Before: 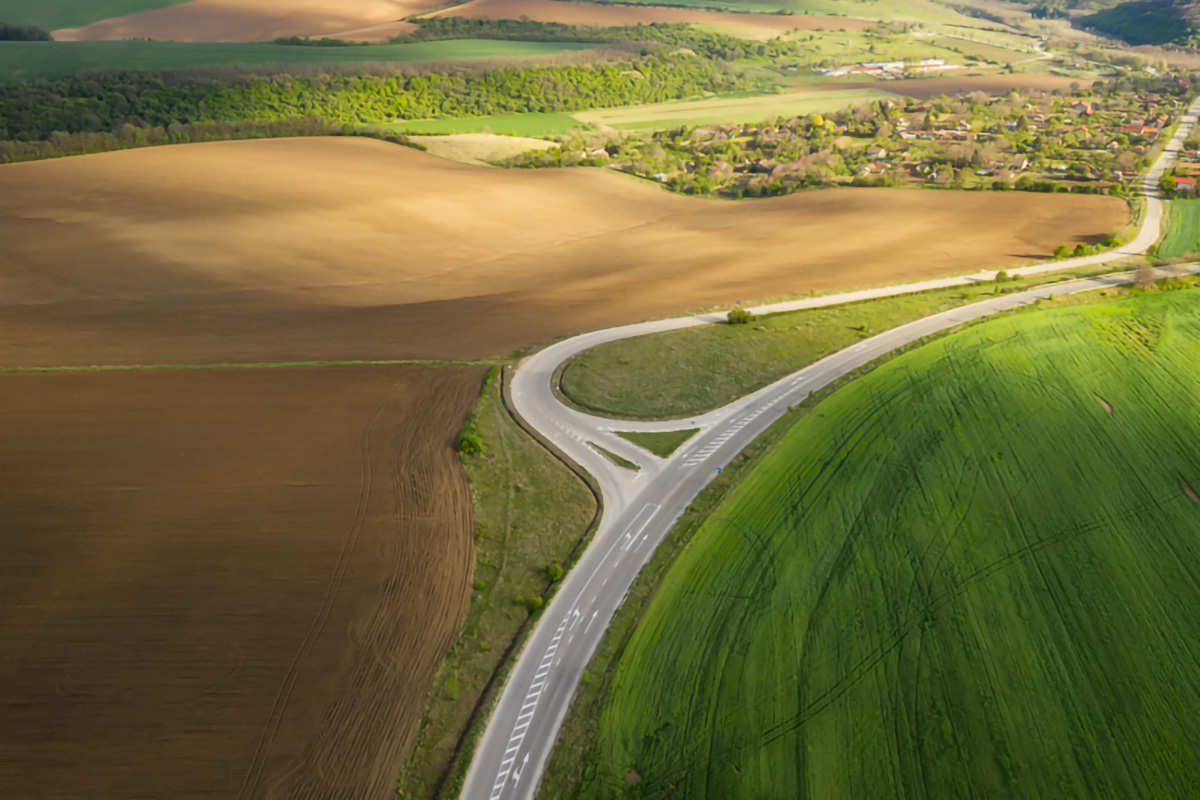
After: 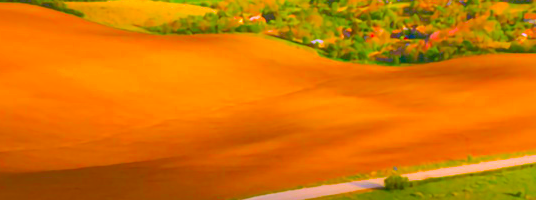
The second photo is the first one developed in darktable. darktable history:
white balance: red 1.05, blue 1.072
color balance rgb: linear chroma grading › global chroma 15%, perceptual saturation grading › global saturation 30%
crop: left 28.64%, top 16.832%, right 26.637%, bottom 58.055%
color correction: saturation 2.15
exposure: exposure -0.153 EV, compensate highlight preservation false
shadows and highlights: on, module defaults
